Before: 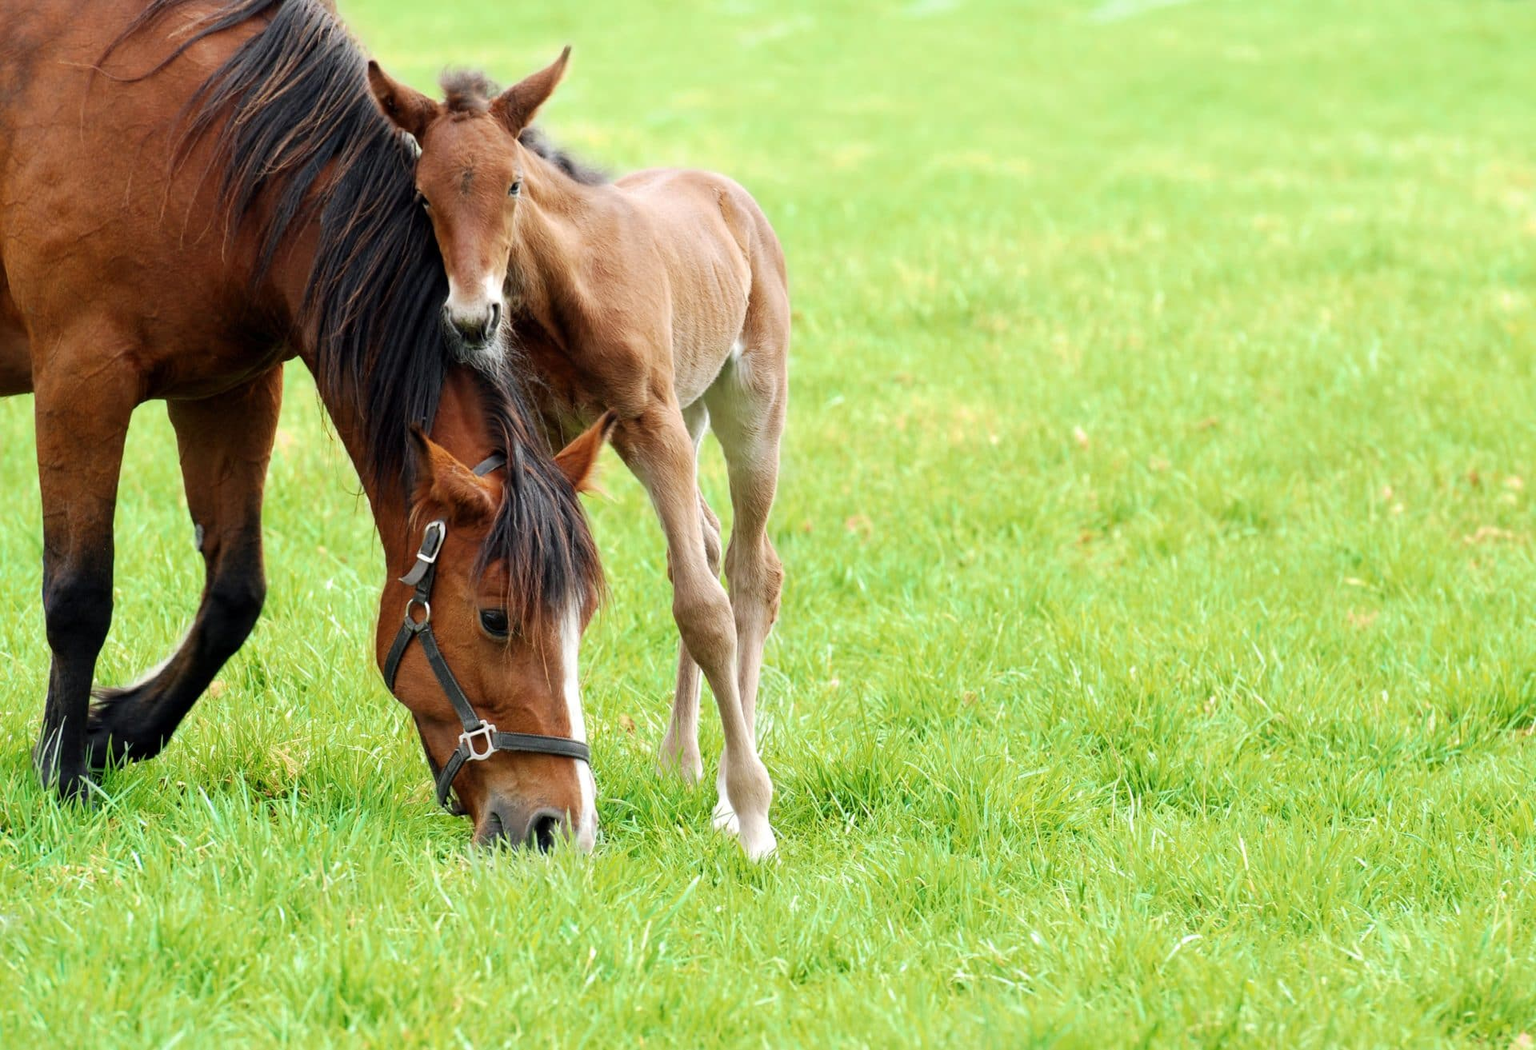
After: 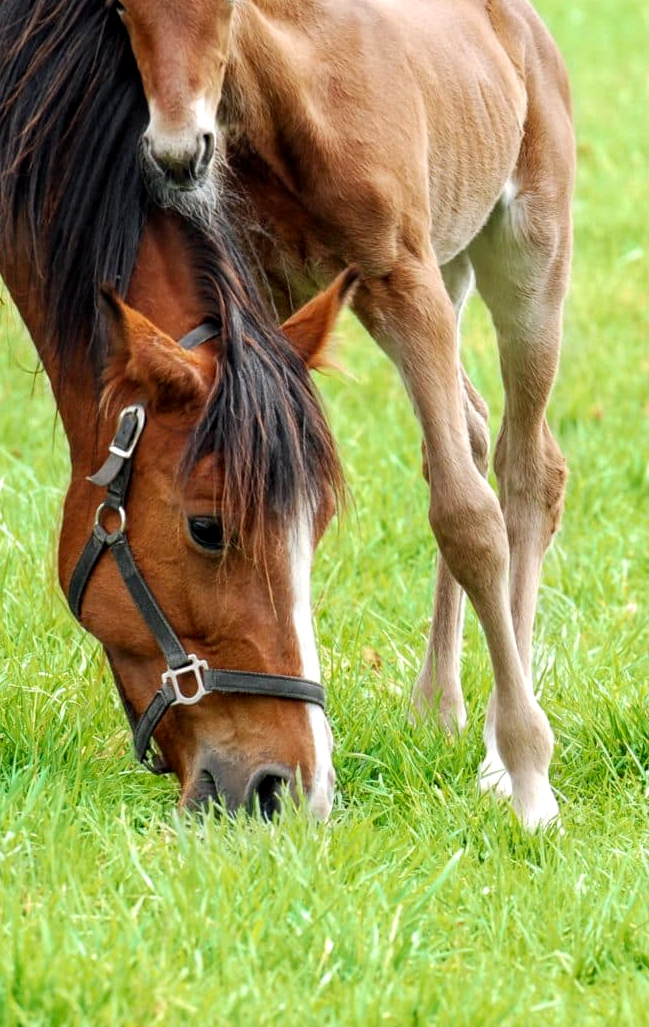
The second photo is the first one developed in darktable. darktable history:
color zones: curves: ch1 [(0, 0.525) (0.143, 0.556) (0.286, 0.52) (0.429, 0.5) (0.571, 0.5) (0.714, 0.5) (0.857, 0.503) (1, 0.525)]
sharpen: radius 5.272, amount 0.311, threshold 26.898
local contrast: on, module defaults
crop and rotate: left 21.507%, top 18.752%, right 44.656%, bottom 2.998%
